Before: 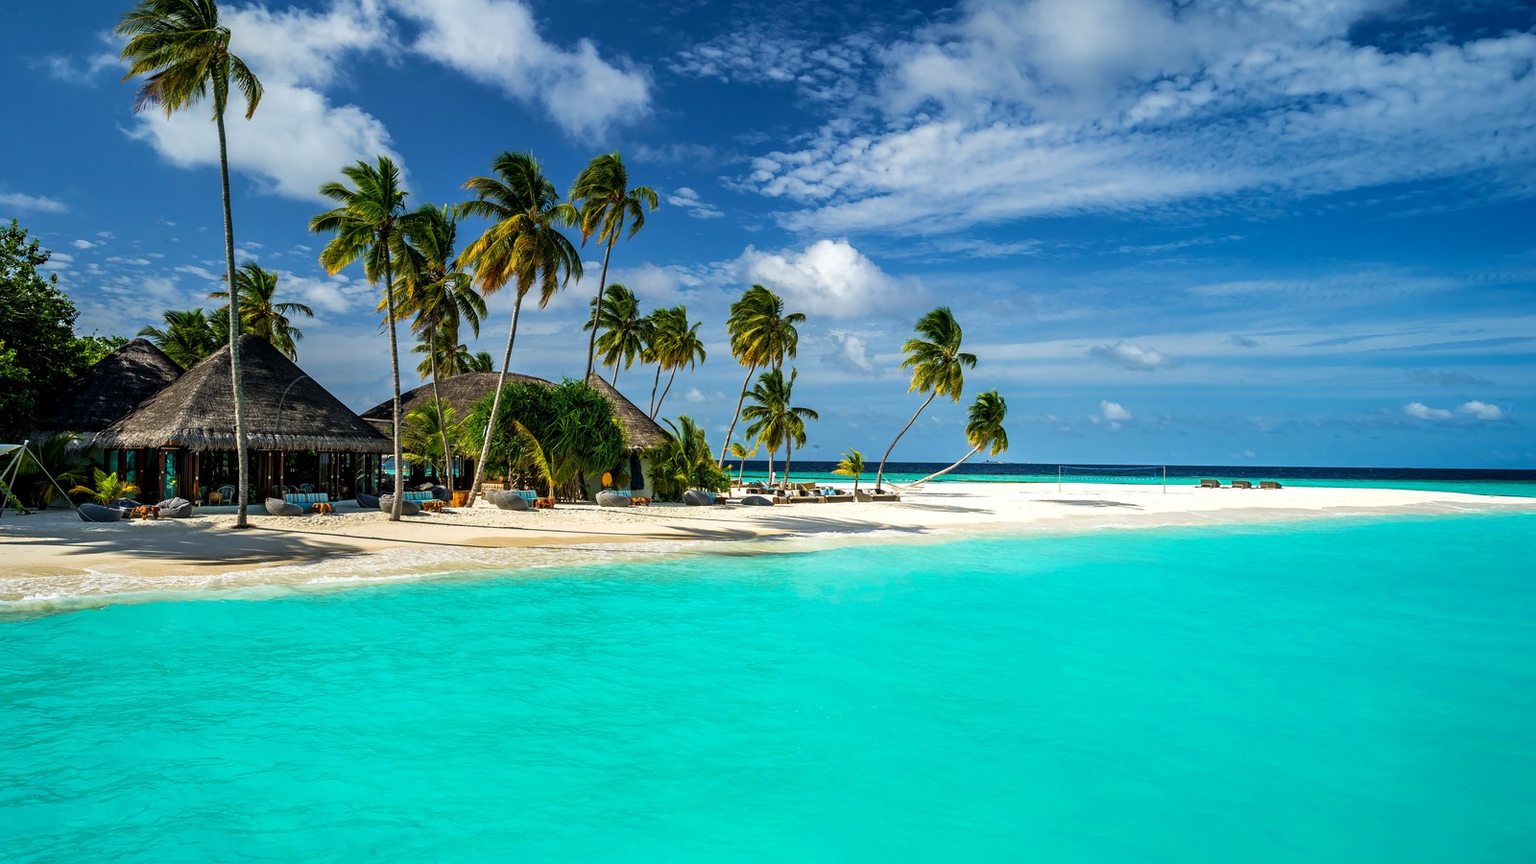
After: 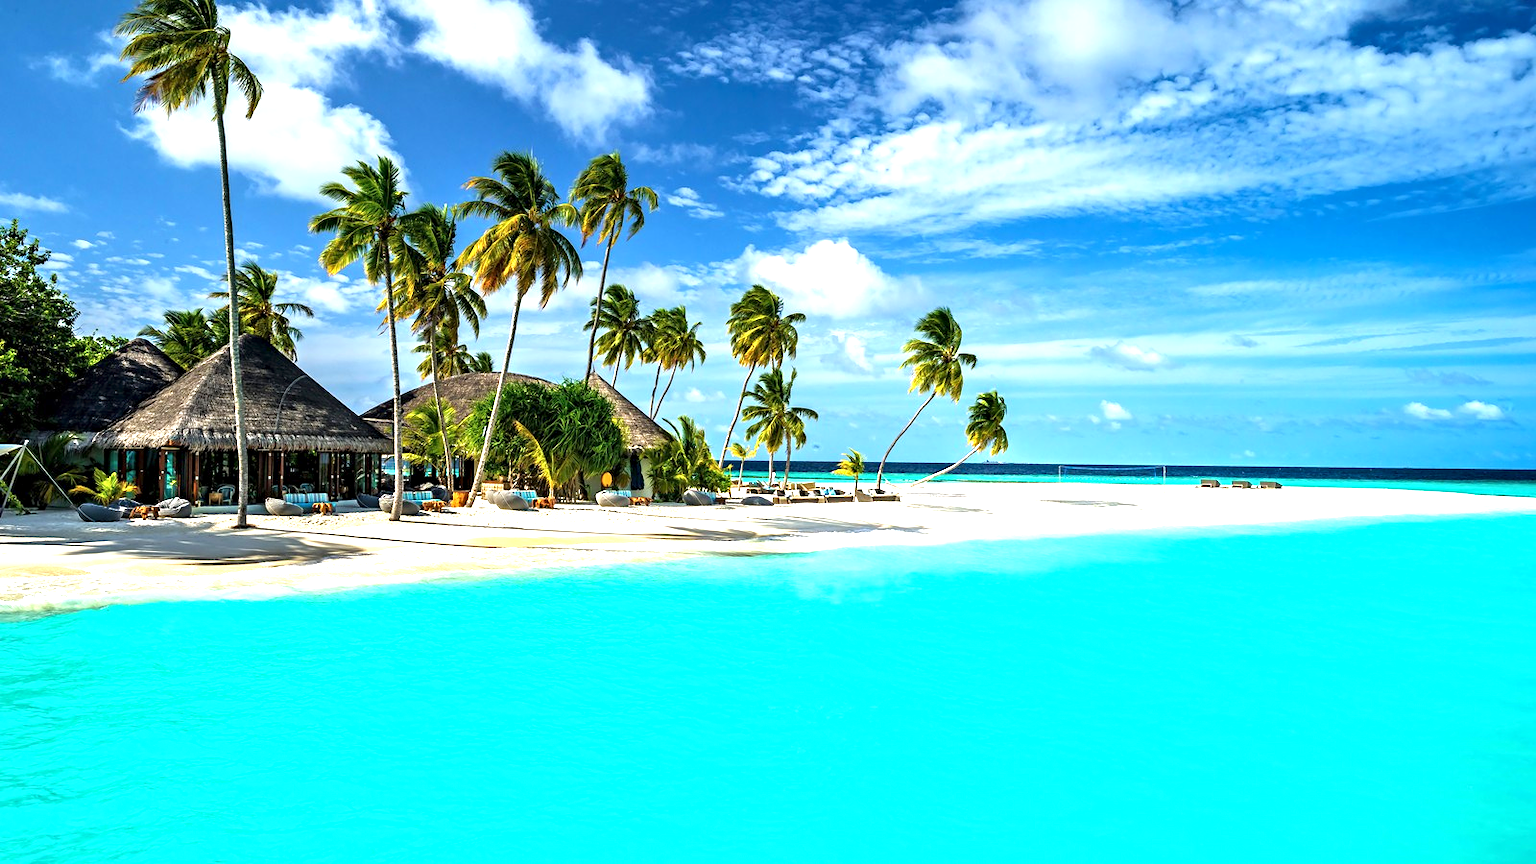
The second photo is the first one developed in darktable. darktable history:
contrast equalizer: y [[0.5, 0.504, 0.515, 0.527, 0.535, 0.534], [0.5 ×6], [0.491, 0.387, 0.179, 0.068, 0.068, 0.068], [0 ×5, 0.023], [0 ×6]]
exposure: black level correction 0, exposure 1.2 EV, compensate highlight preservation false
